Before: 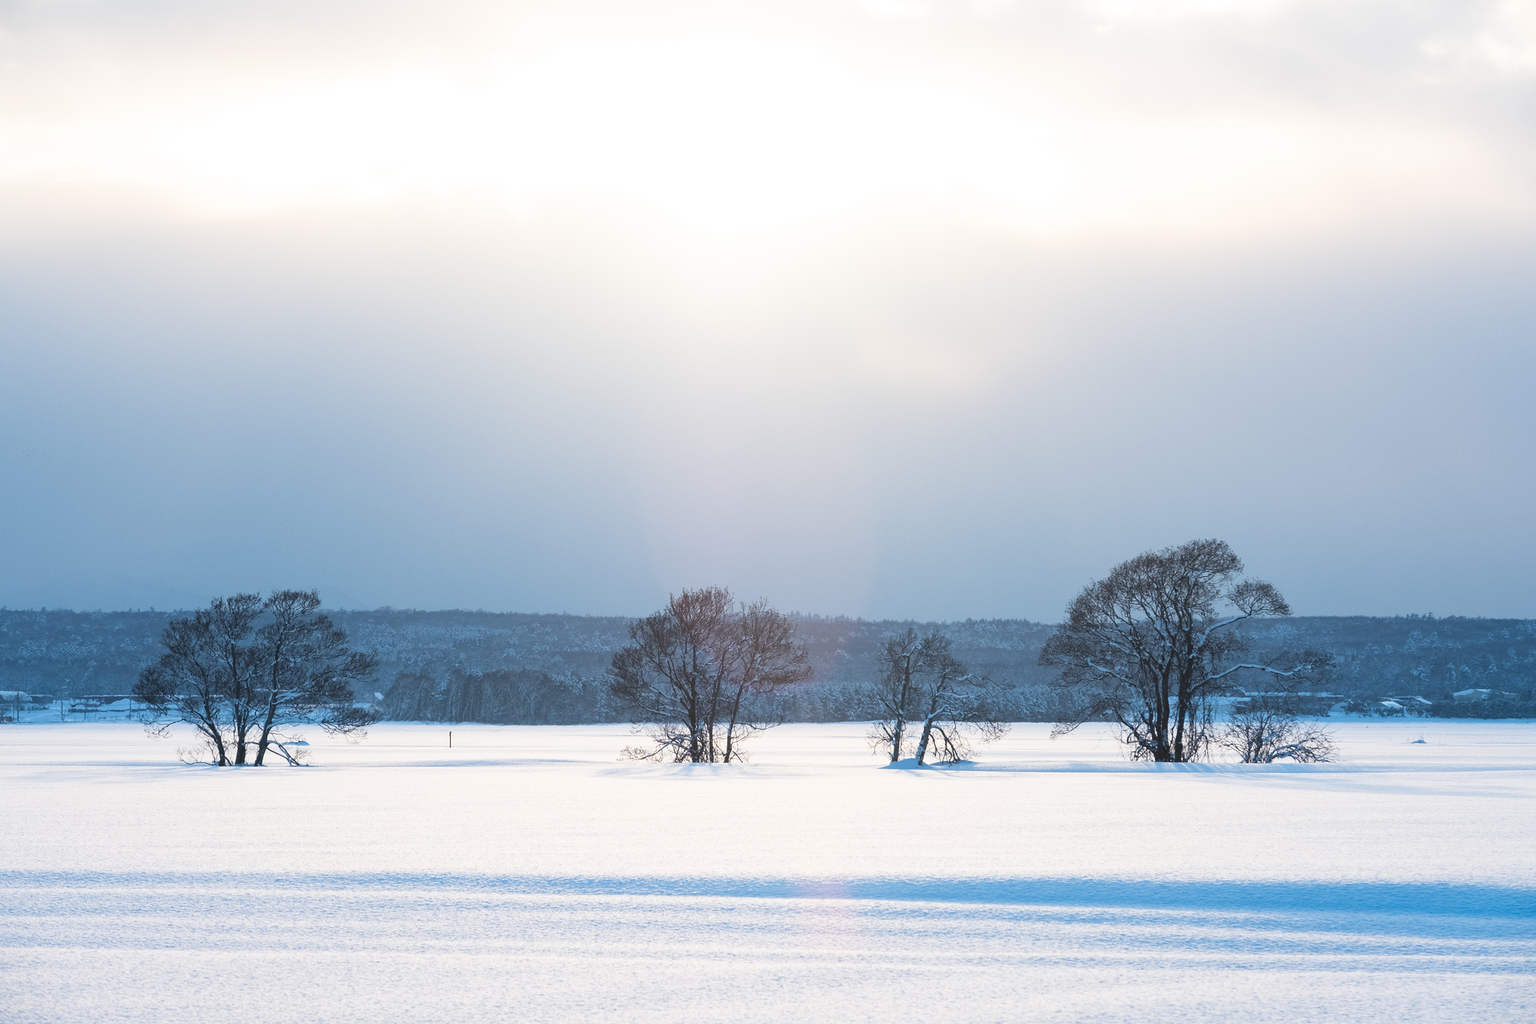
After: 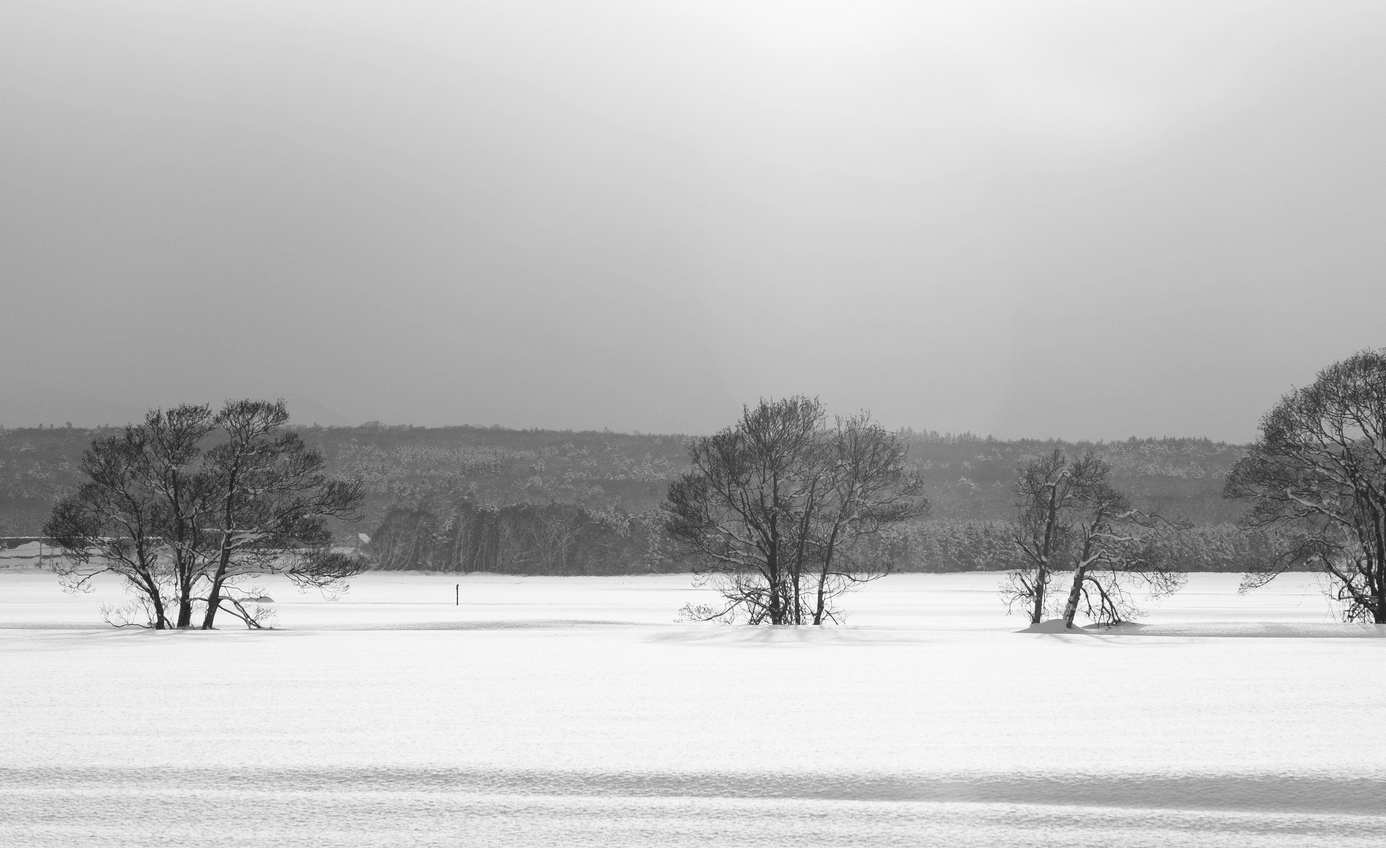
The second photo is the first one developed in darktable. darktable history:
crop: left 6.488%, top 27.668%, right 24.183%, bottom 8.656%
color correction: highlights a* 21.88, highlights b* 22.25
monochrome: size 3.1
